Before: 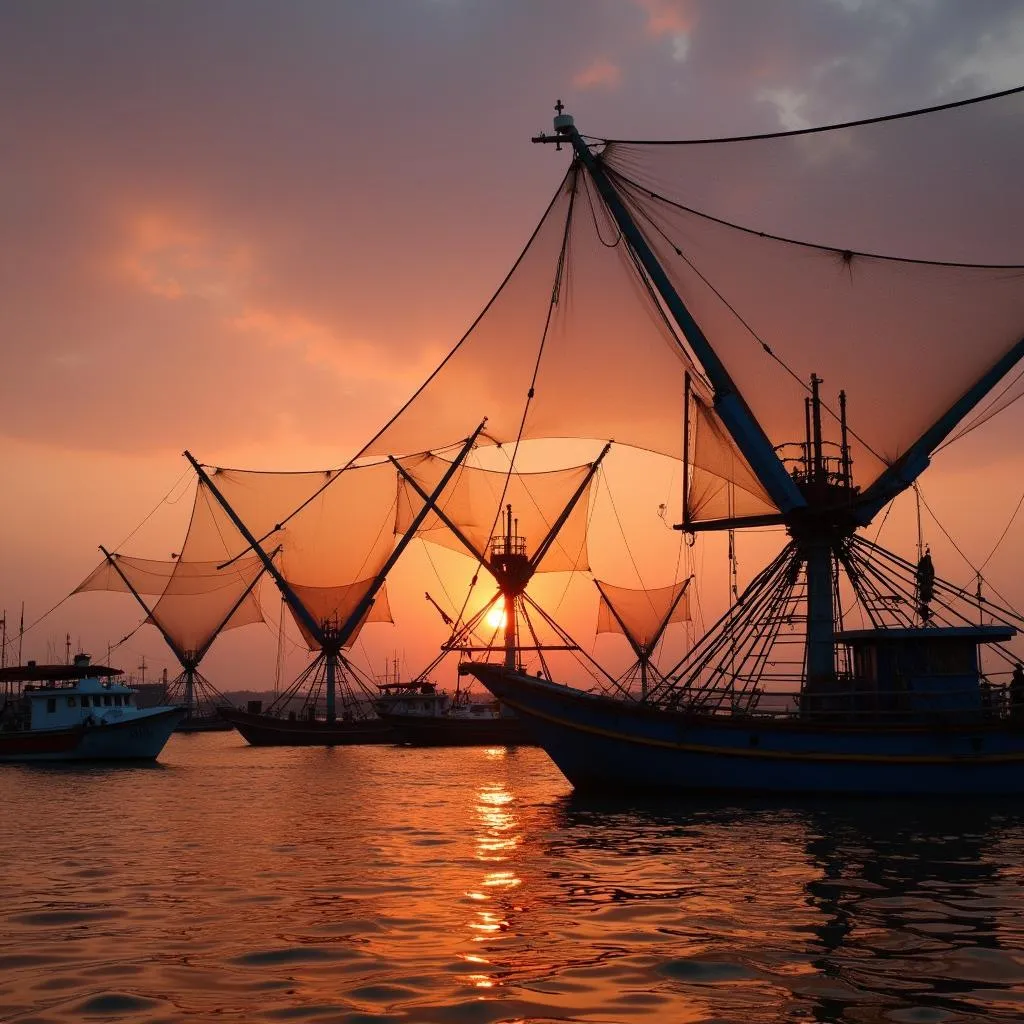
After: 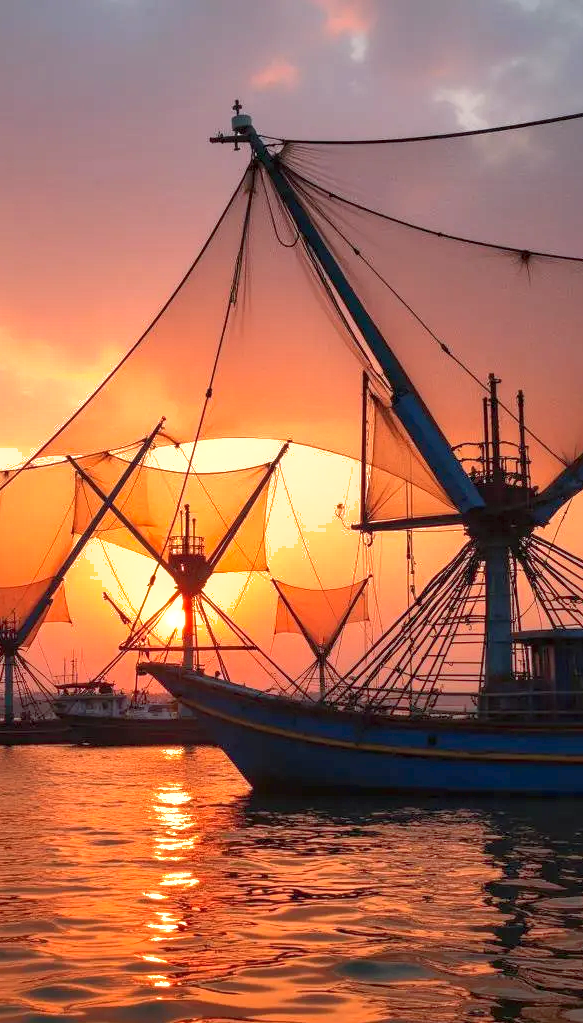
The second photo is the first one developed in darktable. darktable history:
local contrast: on, module defaults
crop: left 31.512%, top 0.022%, right 11.481%
exposure: black level correction 0, exposure 1 EV, compensate exposure bias true, compensate highlight preservation false
shadows and highlights: on, module defaults
